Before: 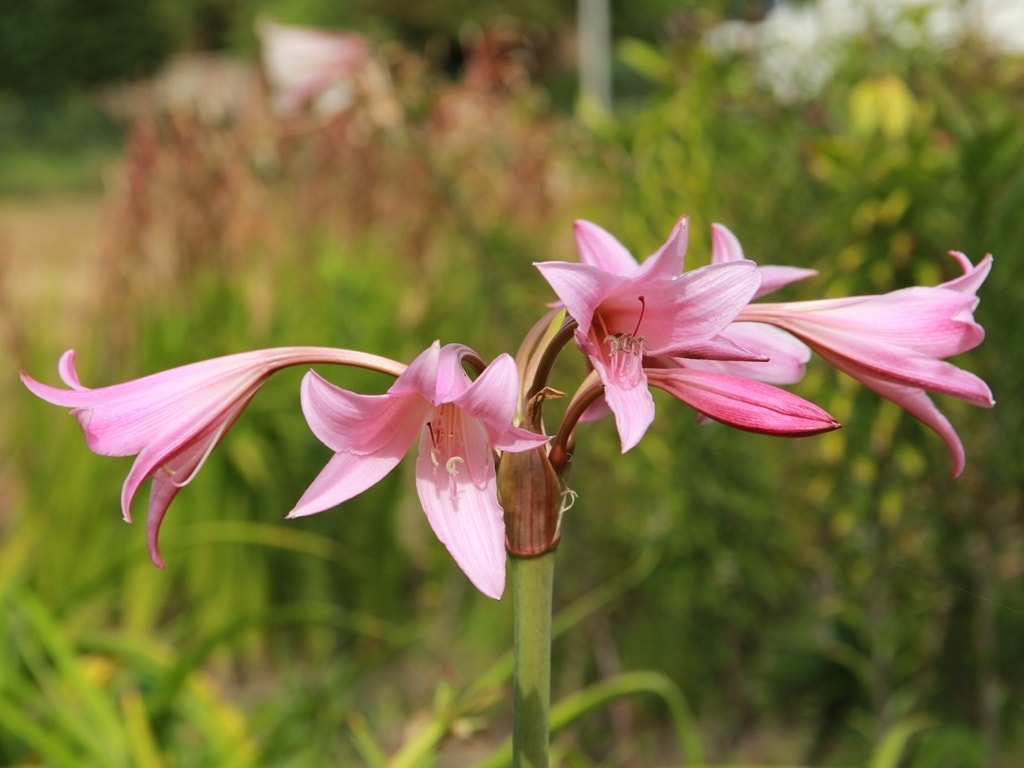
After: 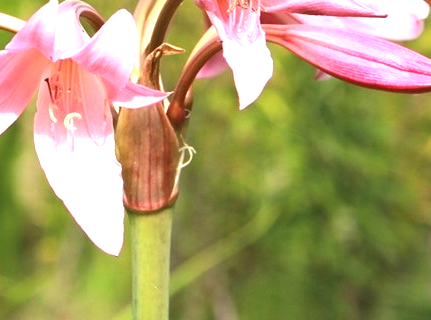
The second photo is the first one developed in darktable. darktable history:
crop: left 37.351%, top 44.856%, right 20.503%, bottom 13.39%
exposure: black level correction 0, exposure 1.375 EV, compensate highlight preservation false
